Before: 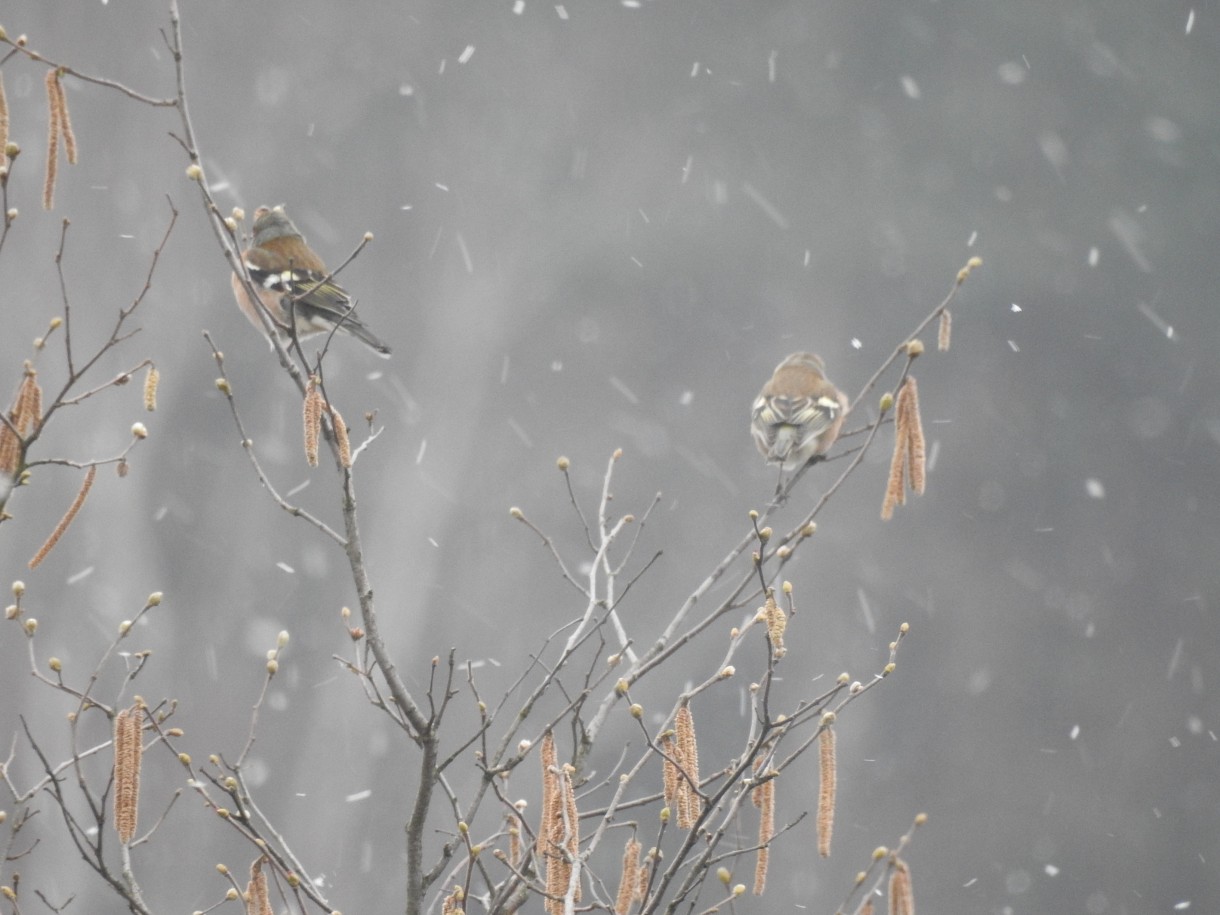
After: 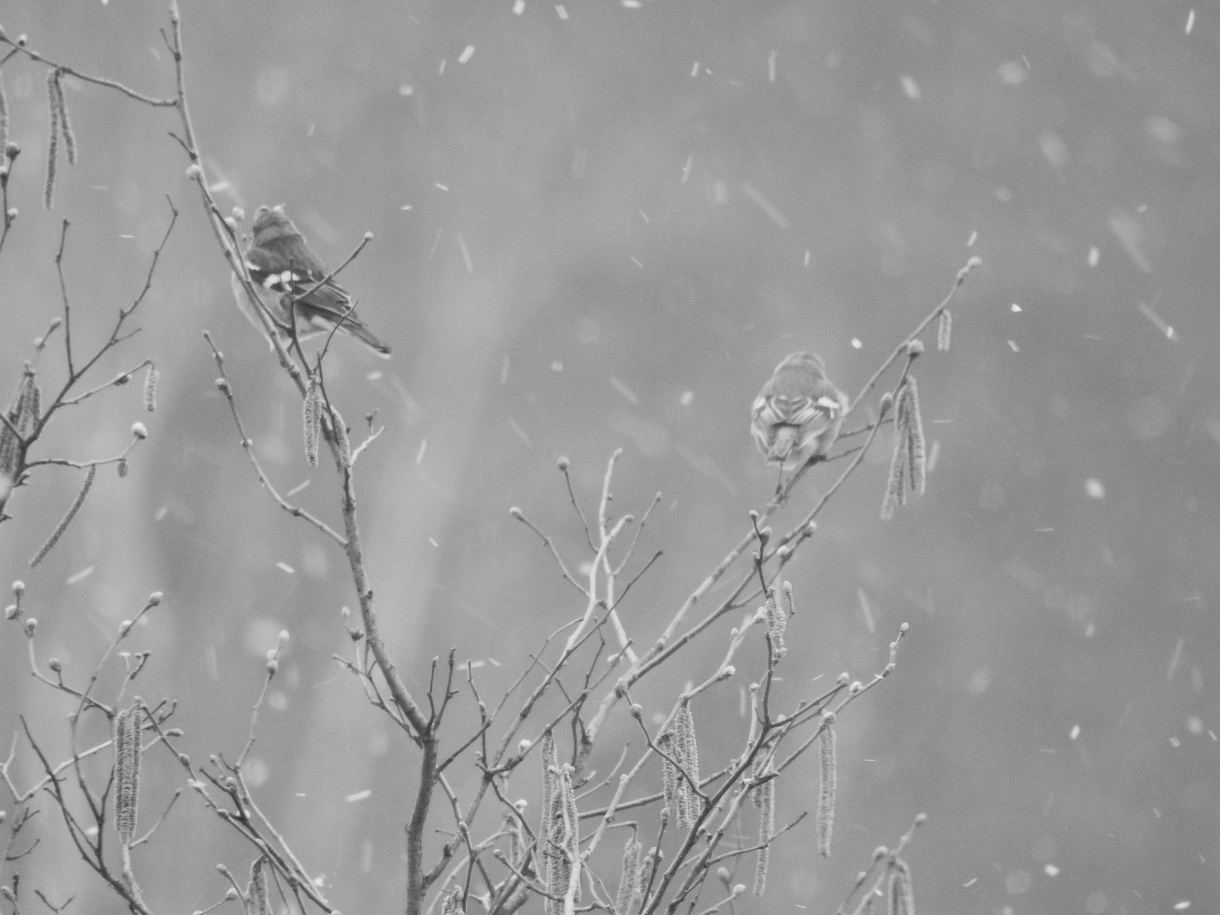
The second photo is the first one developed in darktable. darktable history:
color calibration: output gray [0.246, 0.254, 0.501, 0], illuminant as shot in camera, x 0.44, y 0.414, temperature 2883.23 K
exposure: exposure -0.028 EV, compensate highlight preservation false
shadows and highlights: shadows 39.47, highlights -52.9, low approximation 0.01, soften with gaussian
filmic rgb: black relative exposure -5.03 EV, white relative exposure 3.98 EV, hardness 2.9, contrast 1.098, highlights saturation mix -21.13%
